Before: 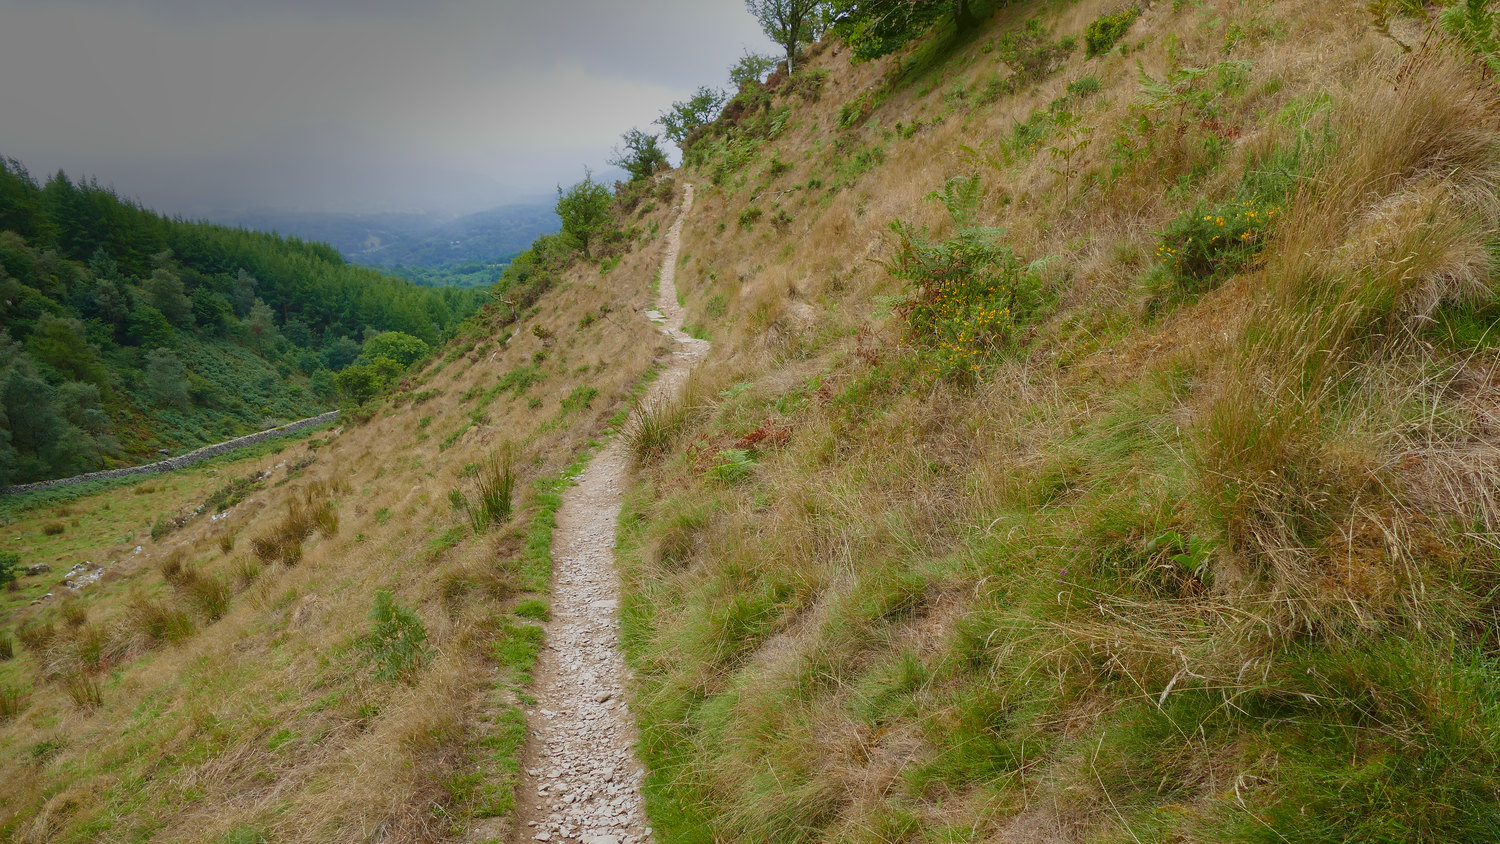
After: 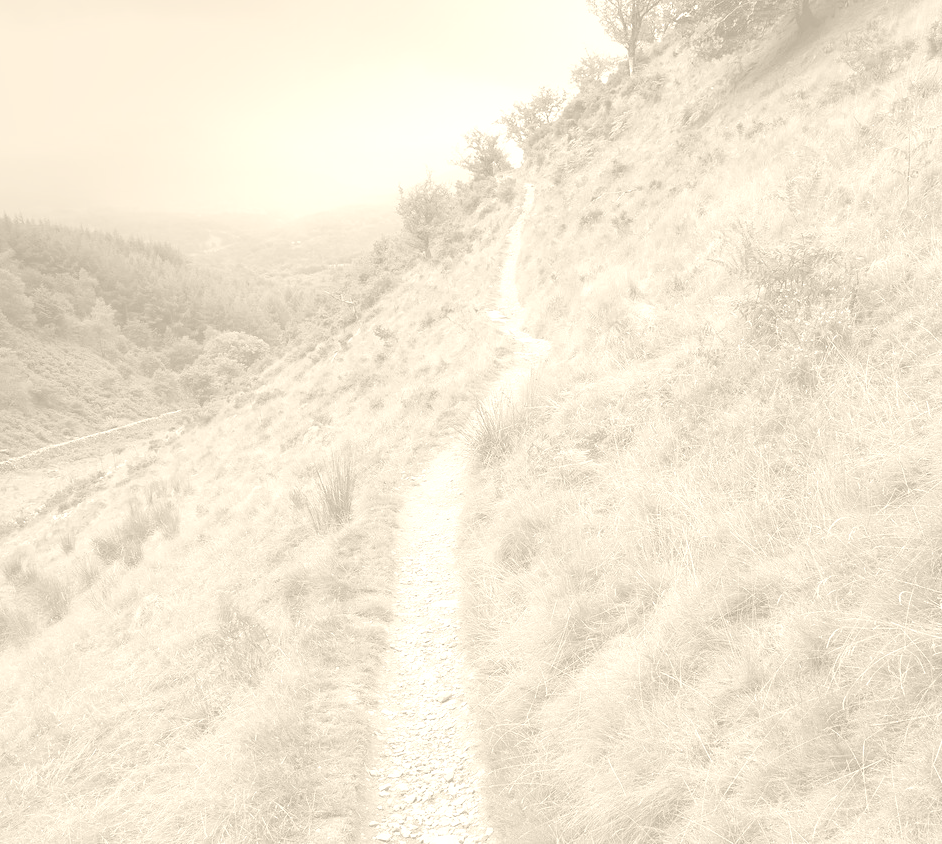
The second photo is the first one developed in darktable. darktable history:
crop: left 10.644%, right 26.528%
colorize: hue 36°, saturation 71%, lightness 80.79%
